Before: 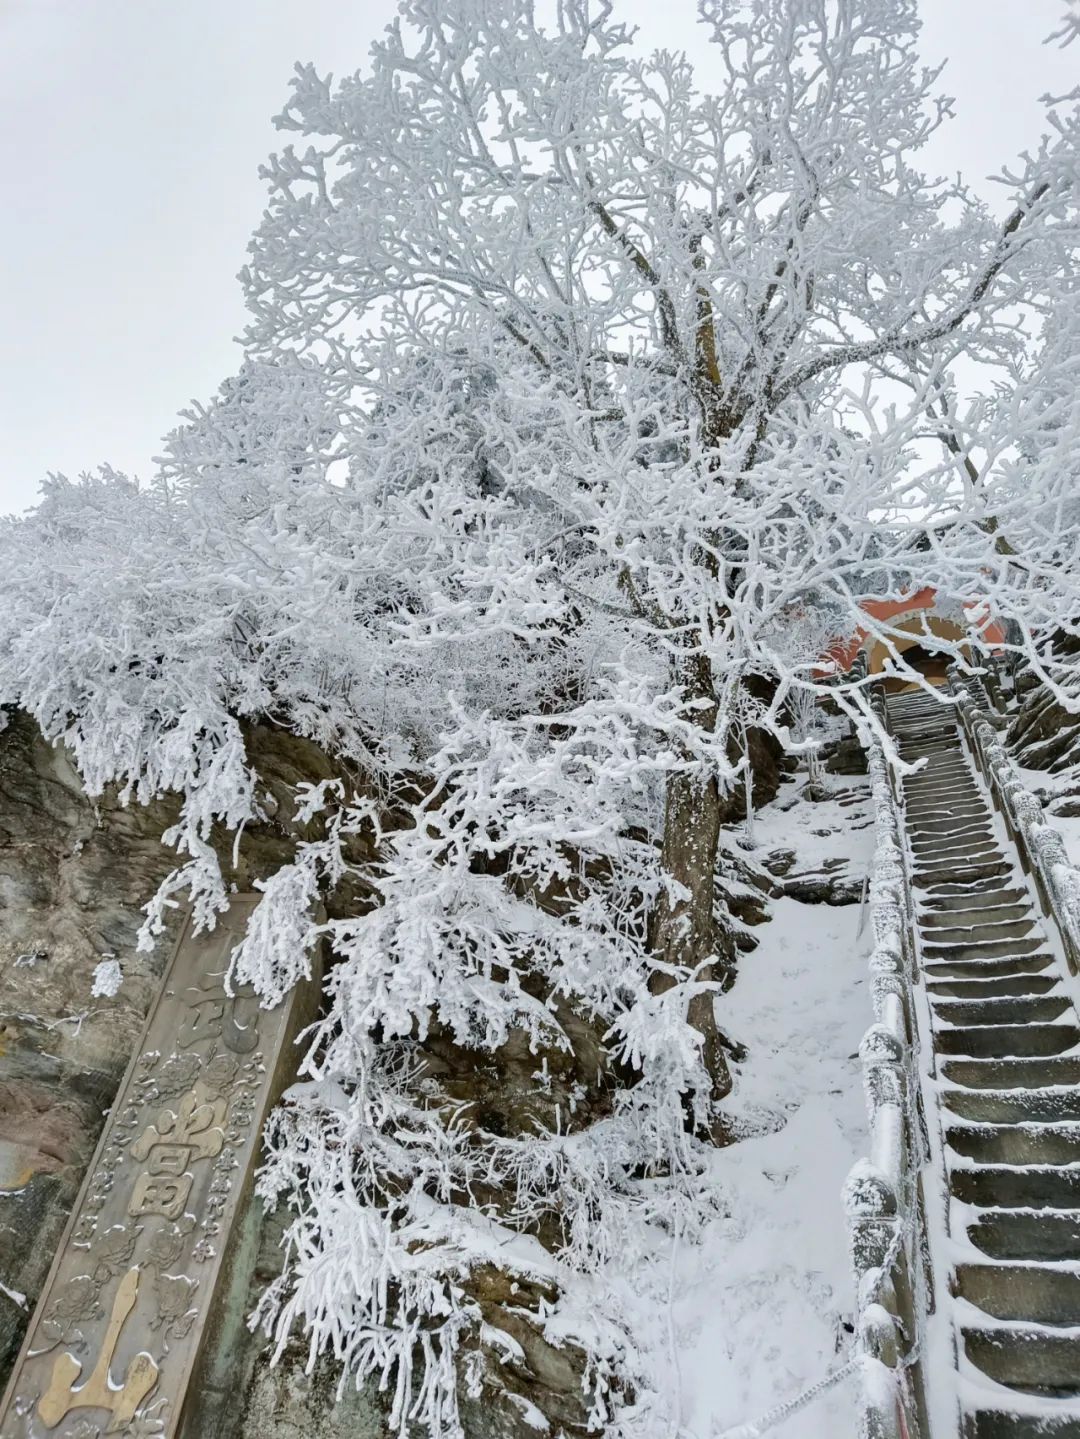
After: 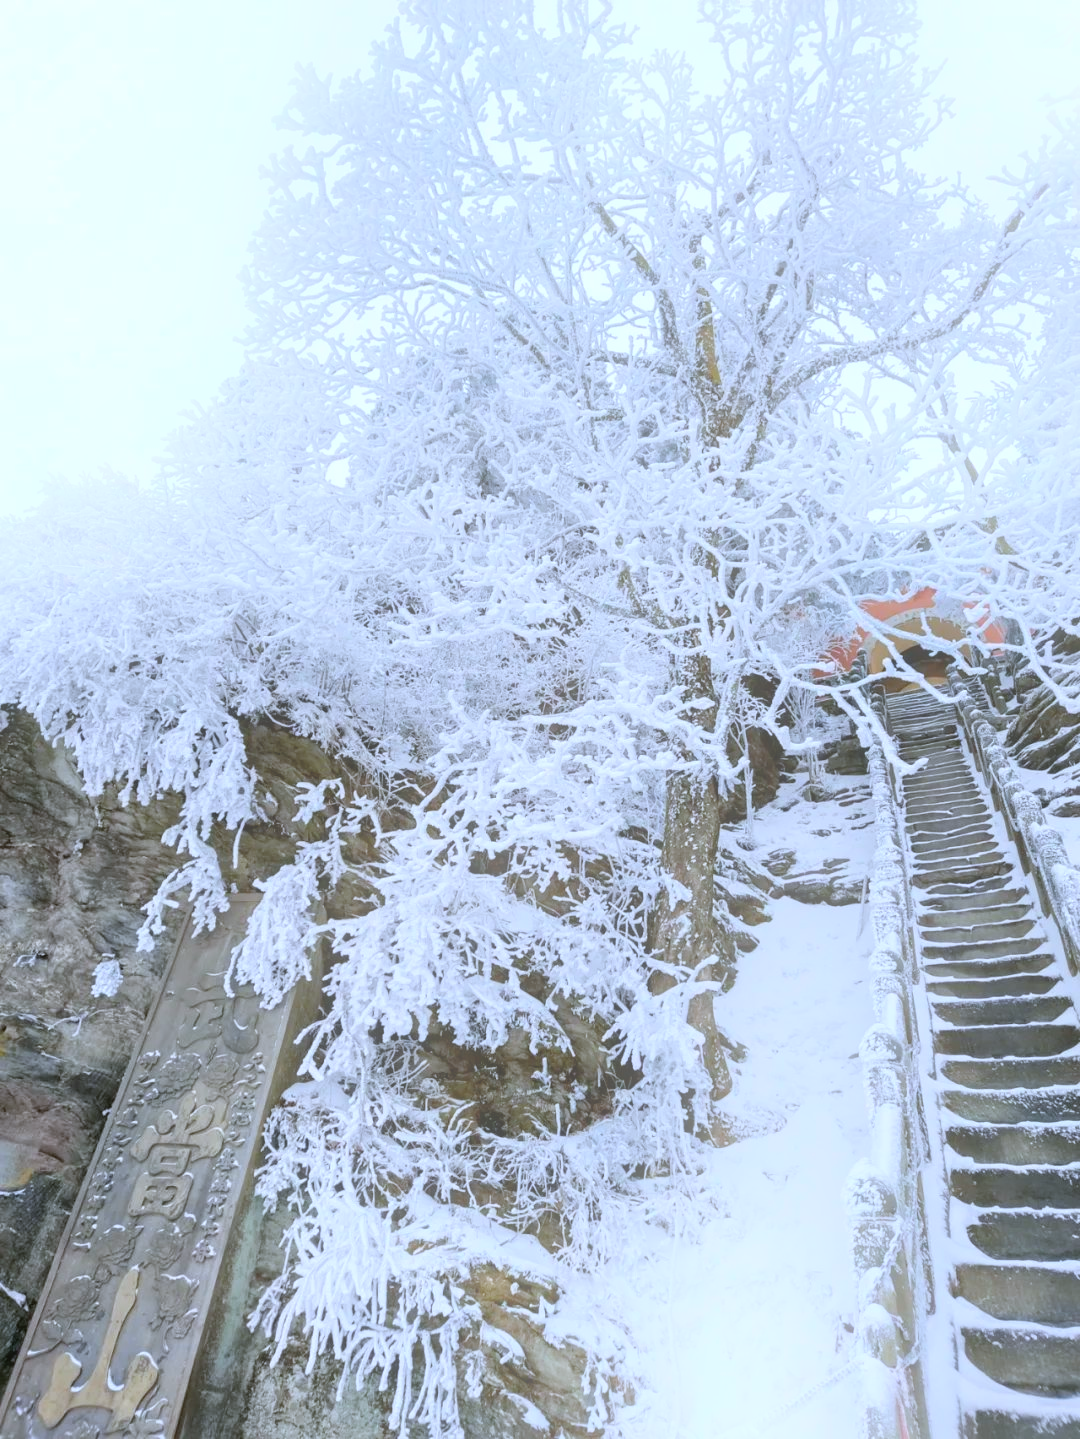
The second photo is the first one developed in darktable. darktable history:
white balance: red 0.948, green 1.02, blue 1.176
bloom: on, module defaults
